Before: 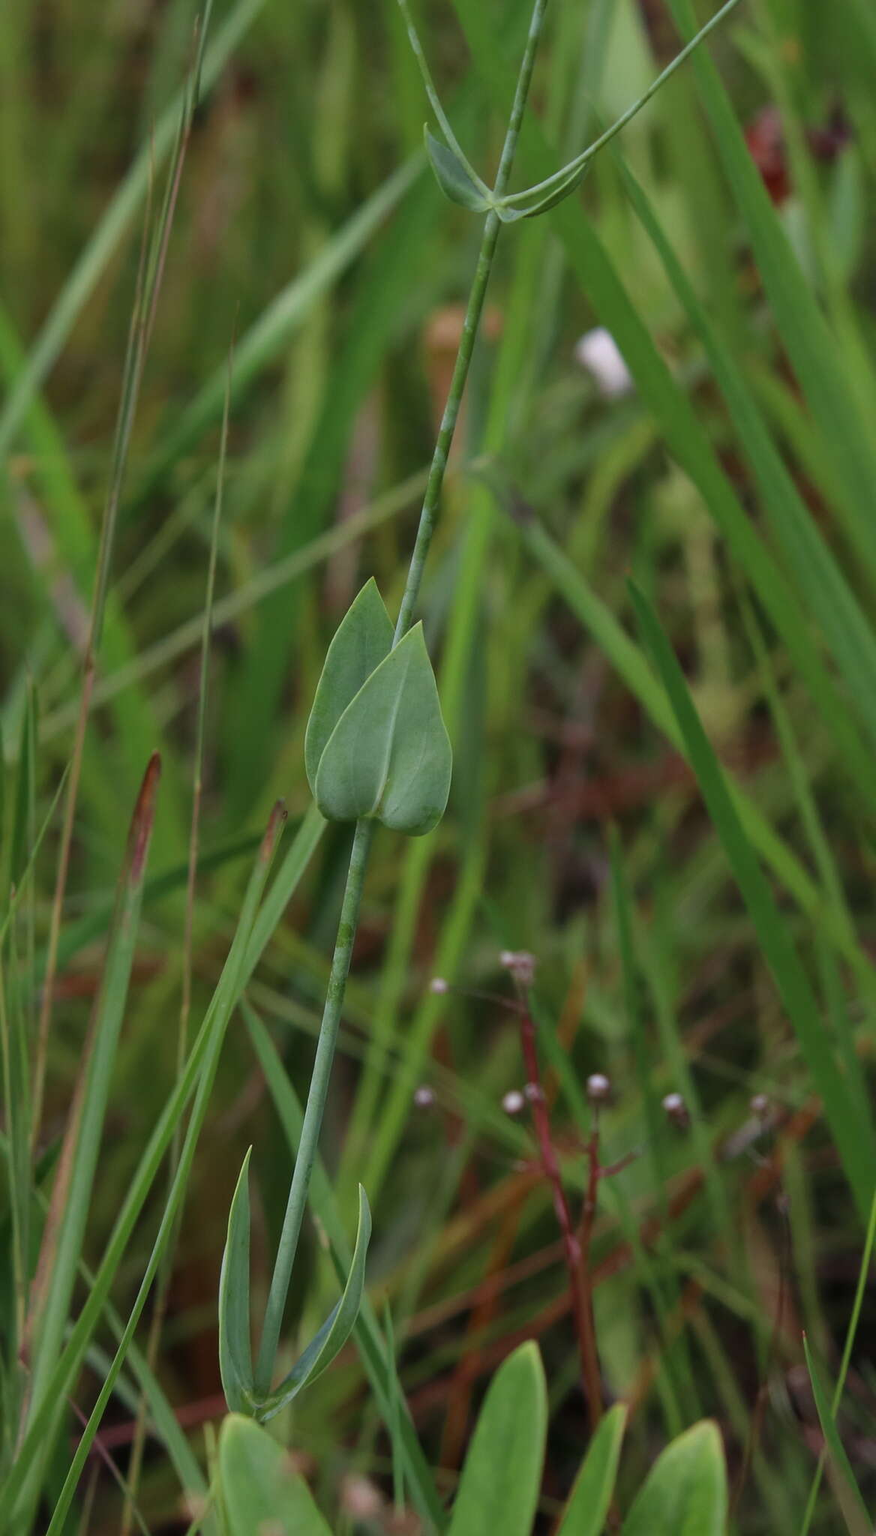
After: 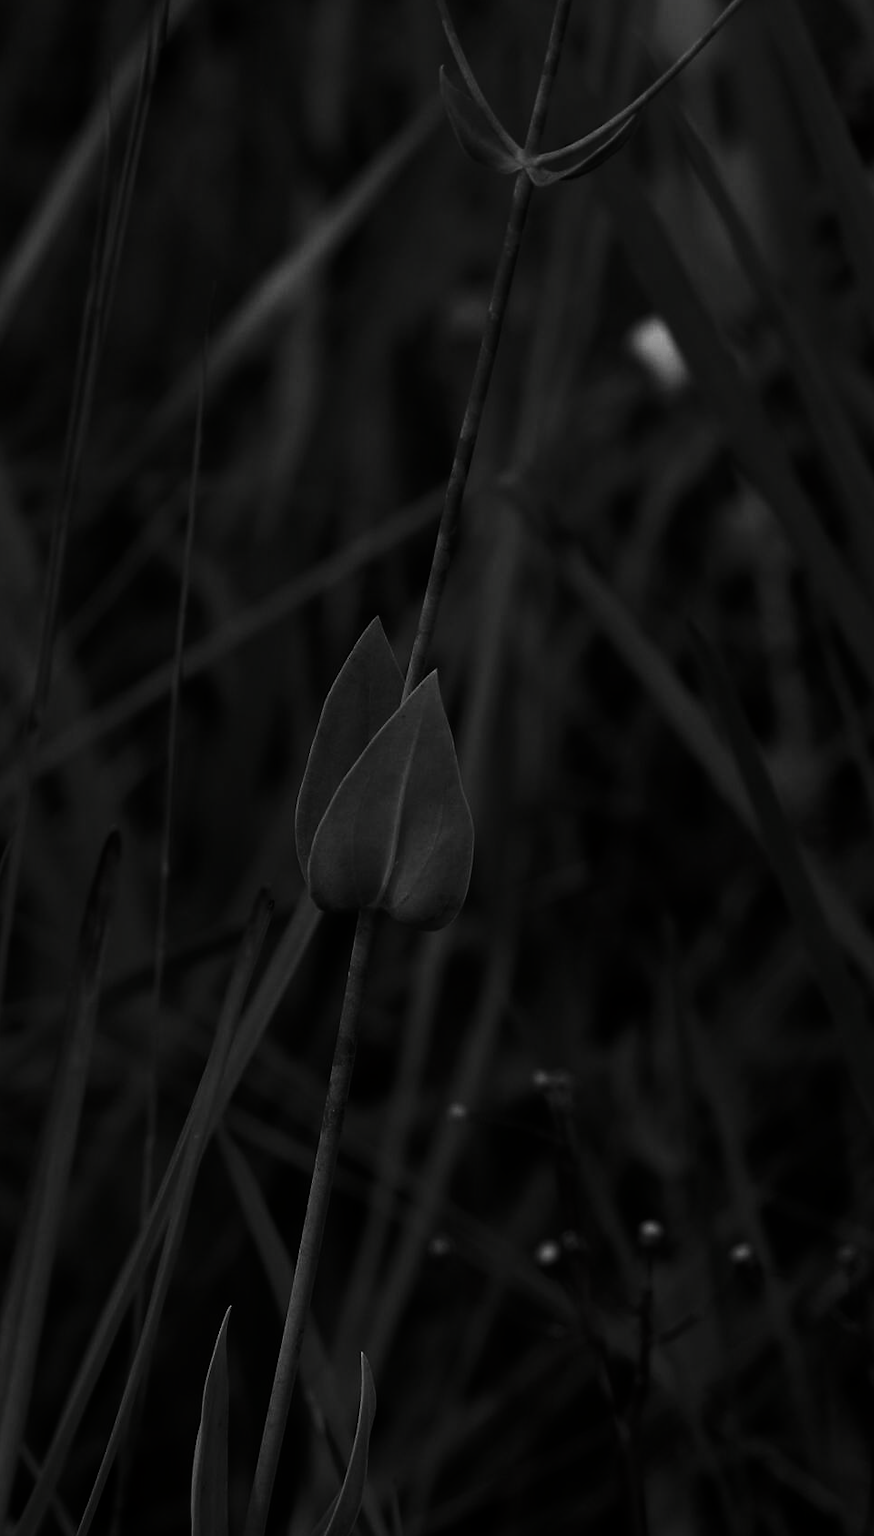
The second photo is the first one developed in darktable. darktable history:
color zones: curves: ch0 [(0, 0.497) (0.143, 0.5) (0.286, 0.5) (0.429, 0.483) (0.571, 0.116) (0.714, -0.006) (0.857, 0.28) (1, 0.497)]
crop and rotate: left 7.083%, top 4.526%, right 10.591%, bottom 13.043%
contrast brightness saturation: contrast 0.022, brightness -0.993, saturation -0.99
